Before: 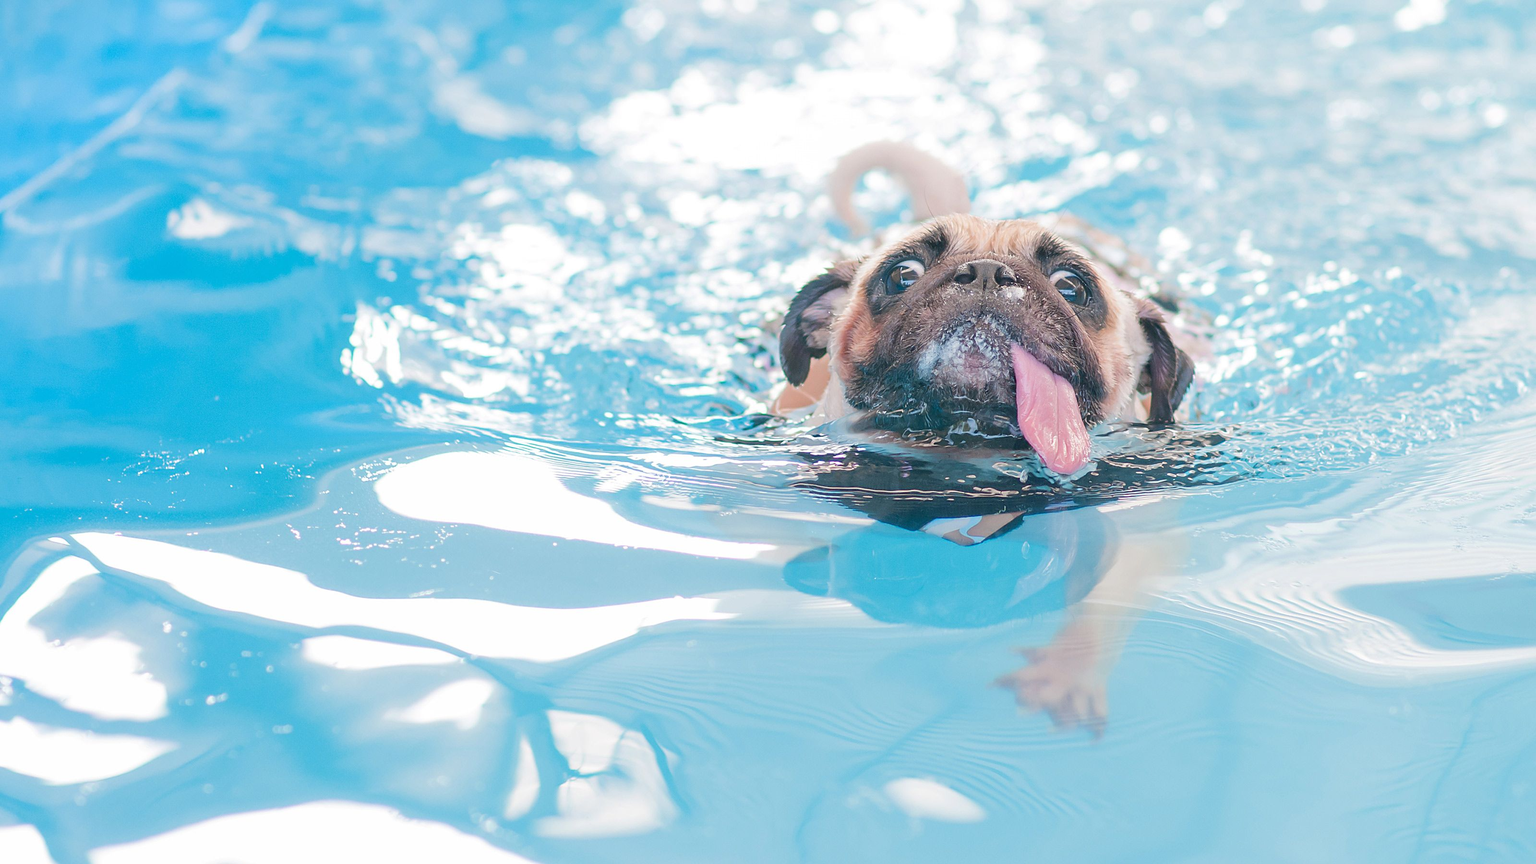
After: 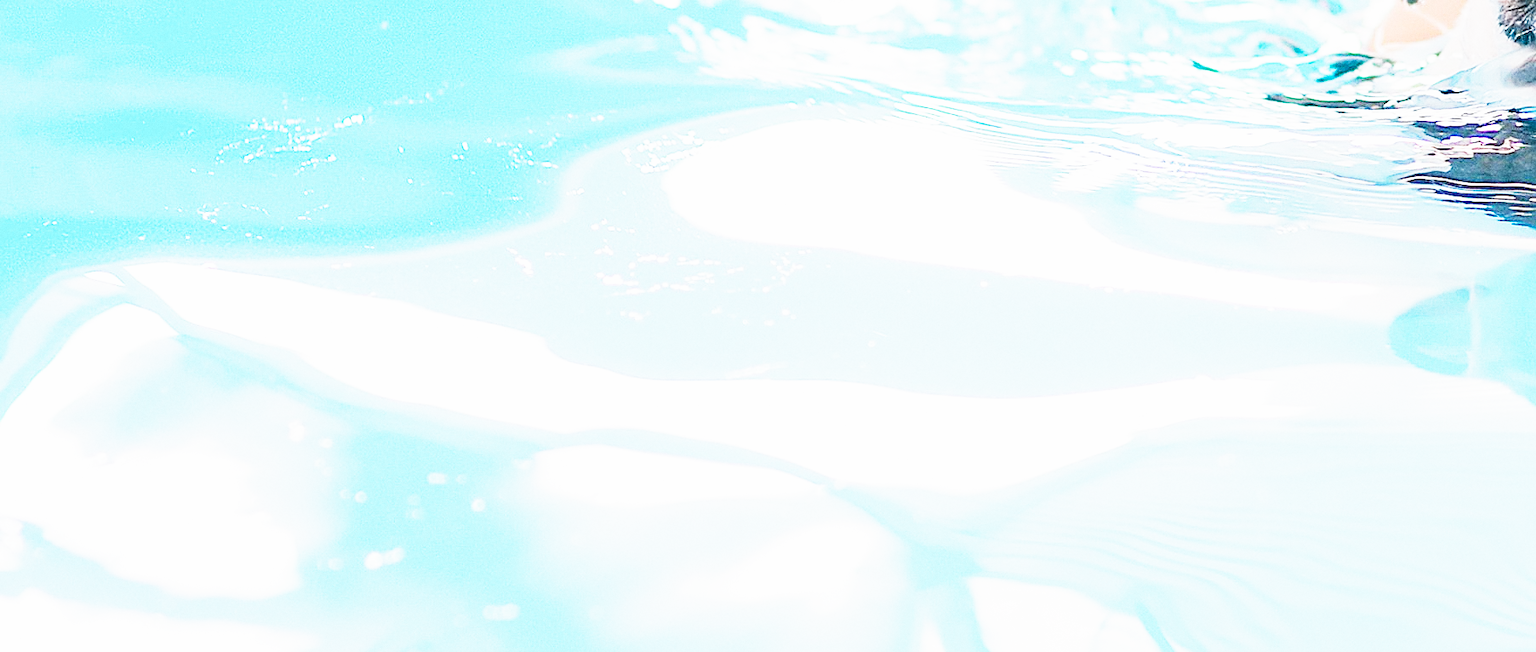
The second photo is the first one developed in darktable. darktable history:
white balance: emerald 1
sigmoid: contrast 1.93, skew 0.29, preserve hue 0%
sharpen: on, module defaults
exposure: black level correction 0, exposure 1.2 EV, compensate highlight preservation false
grain: on, module defaults
crop: top 44.483%, right 43.593%, bottom 12.892%
